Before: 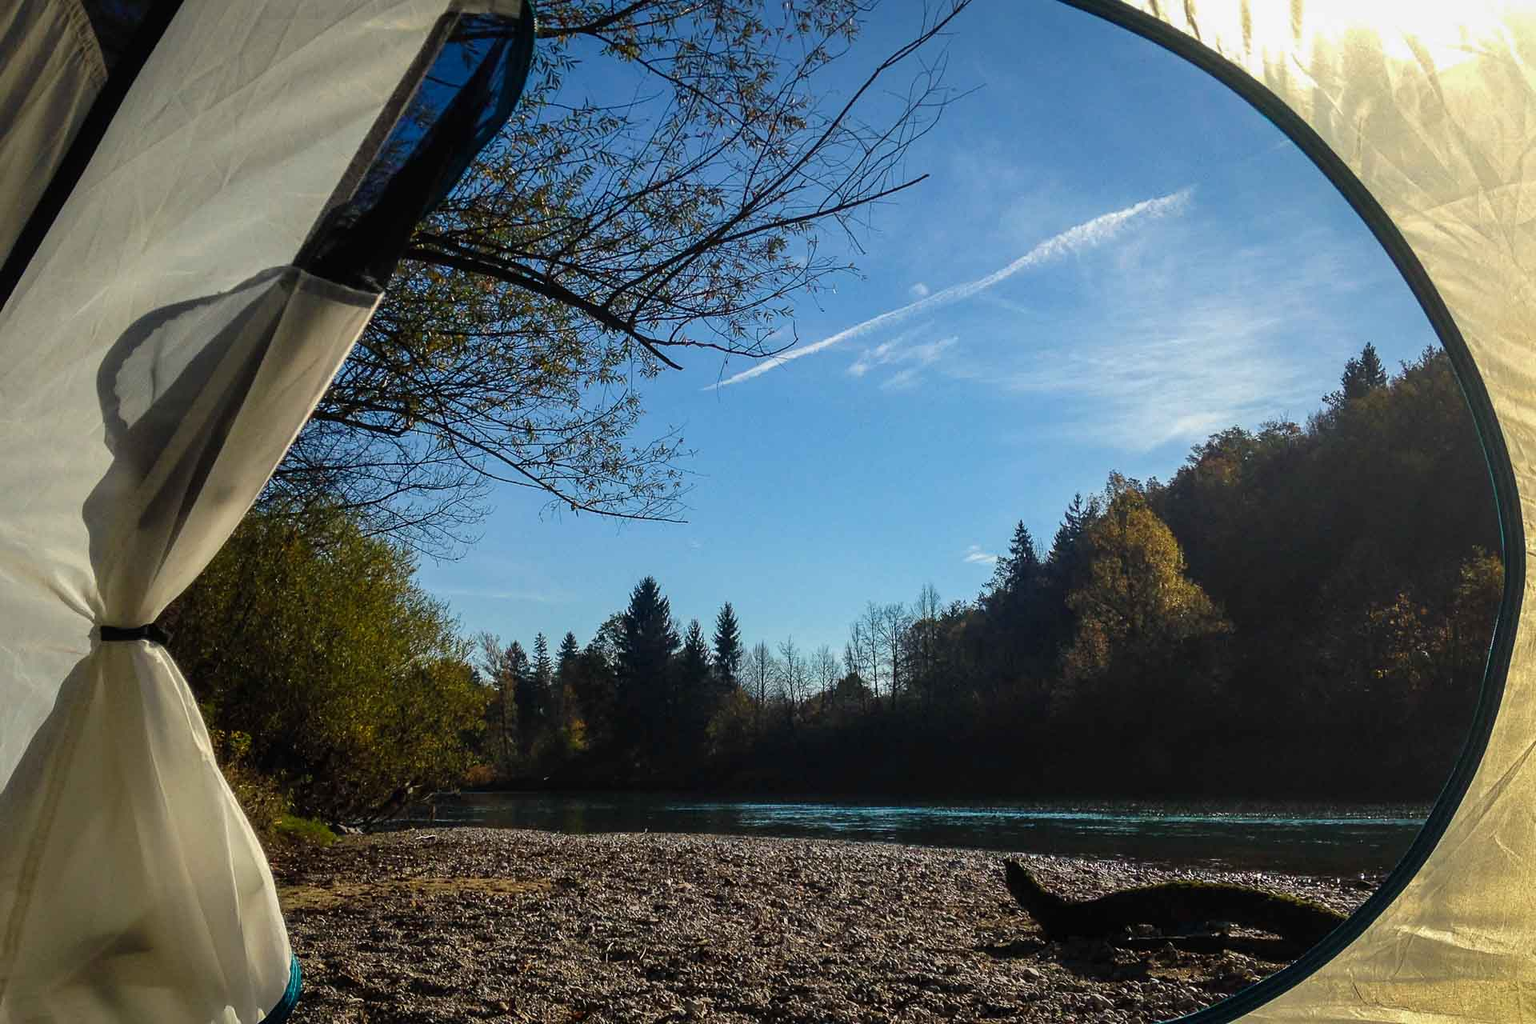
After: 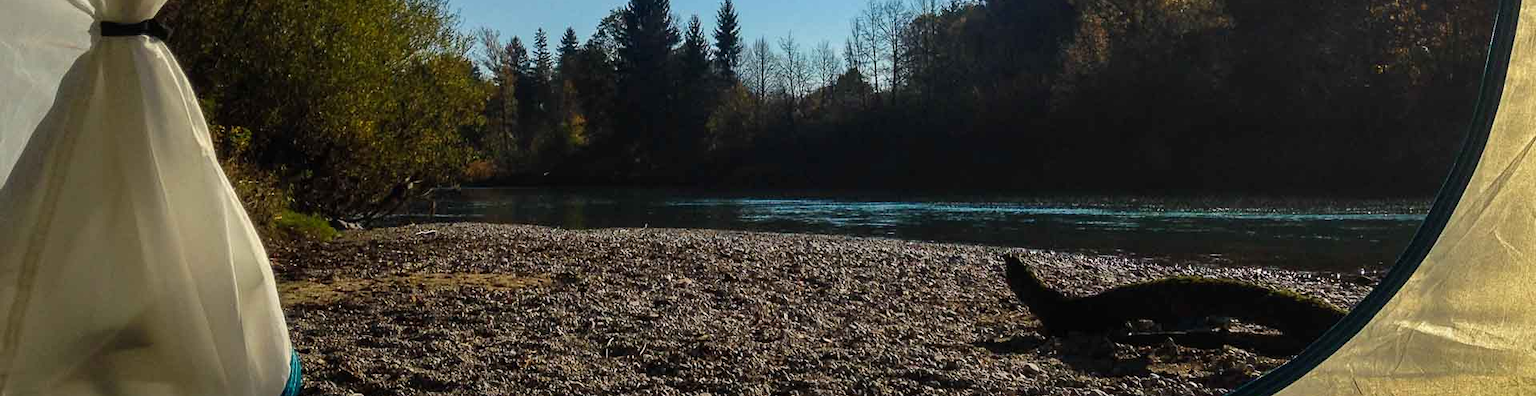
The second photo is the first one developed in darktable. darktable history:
crop and rotate: top 59.075%, bottom 2.228%
